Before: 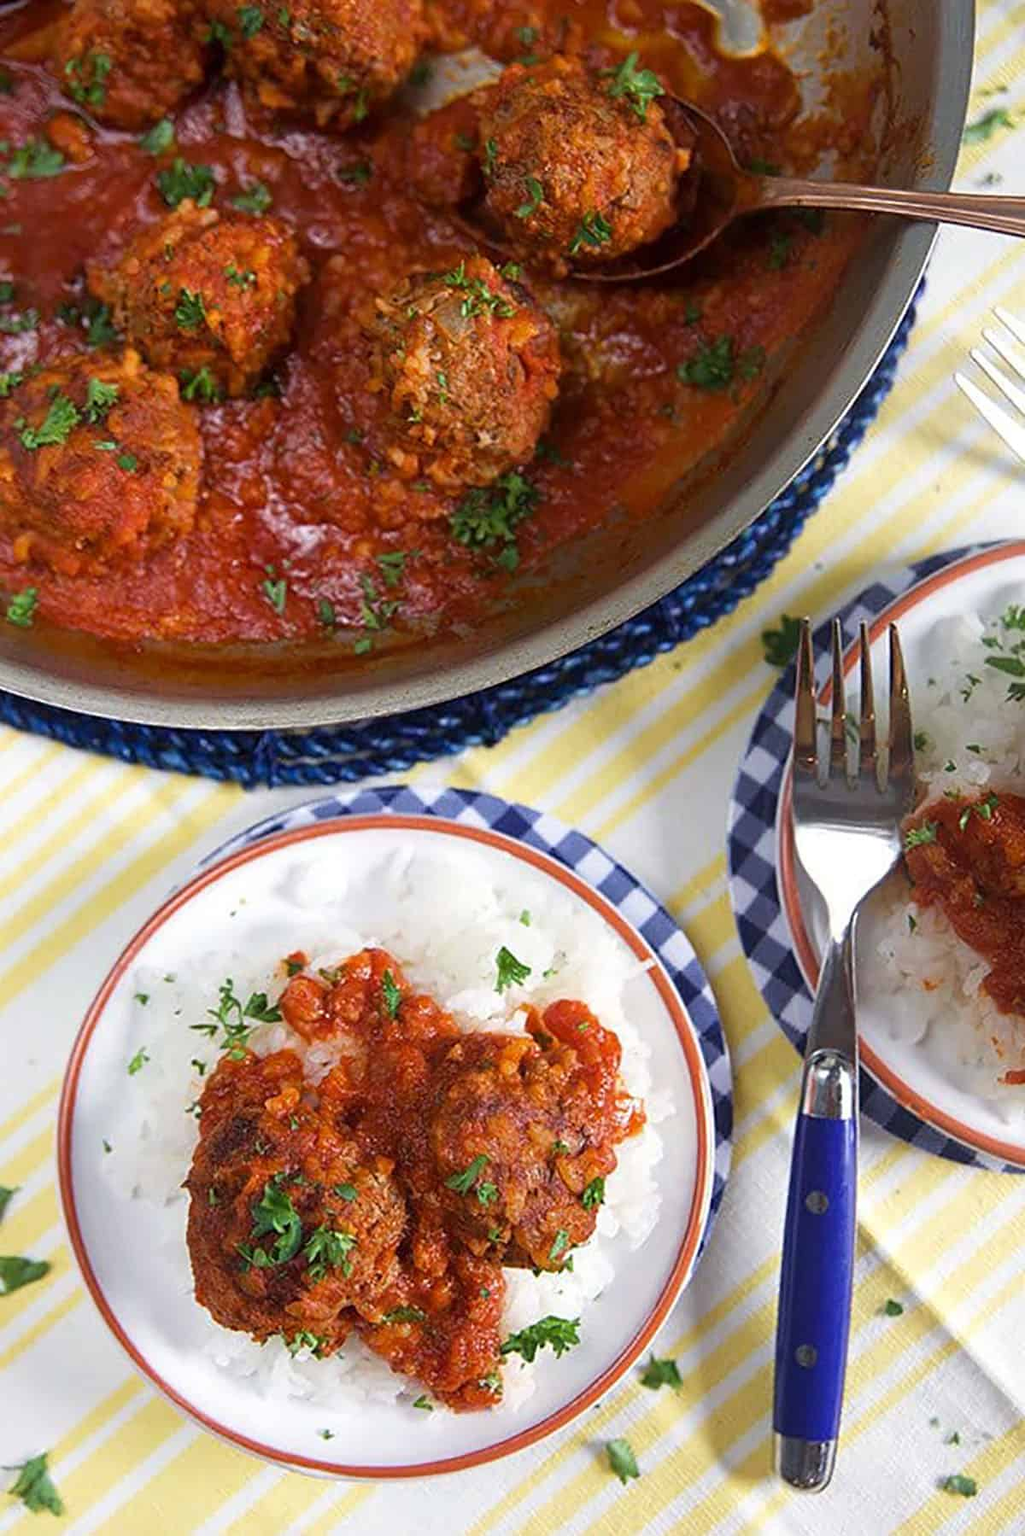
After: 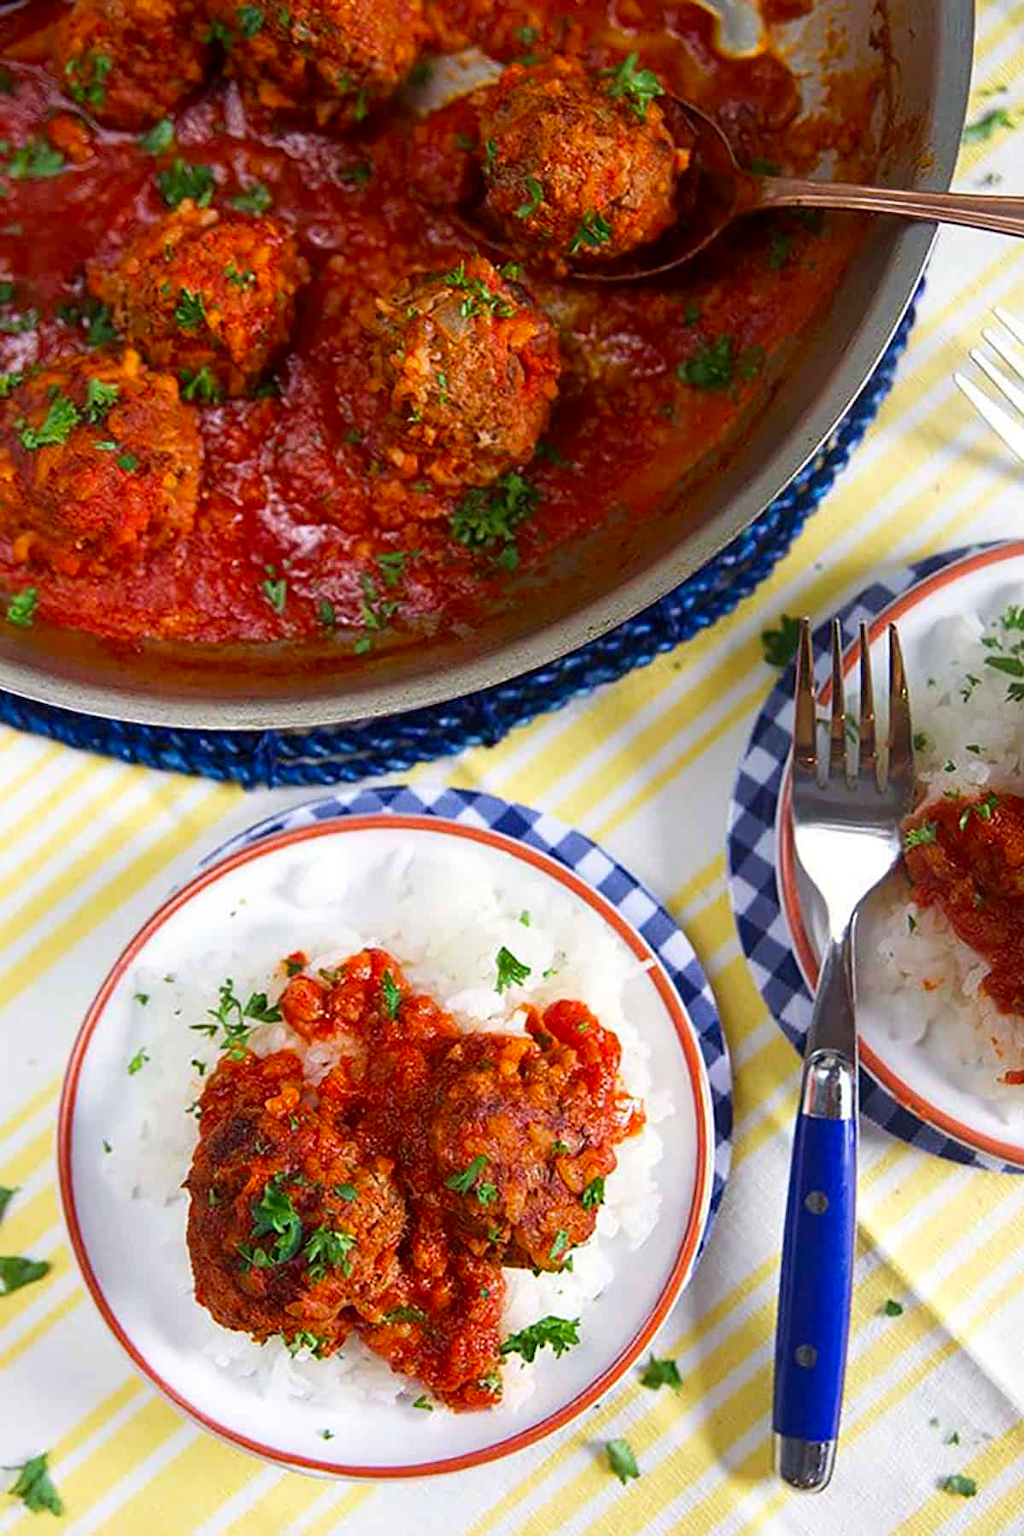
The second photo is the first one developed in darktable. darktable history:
contrast brightness saturation: contrast 0.088, saturation 0.27
exposure: black level correction 0.001, compensate exposure bias true, compensate highlight preservation false
